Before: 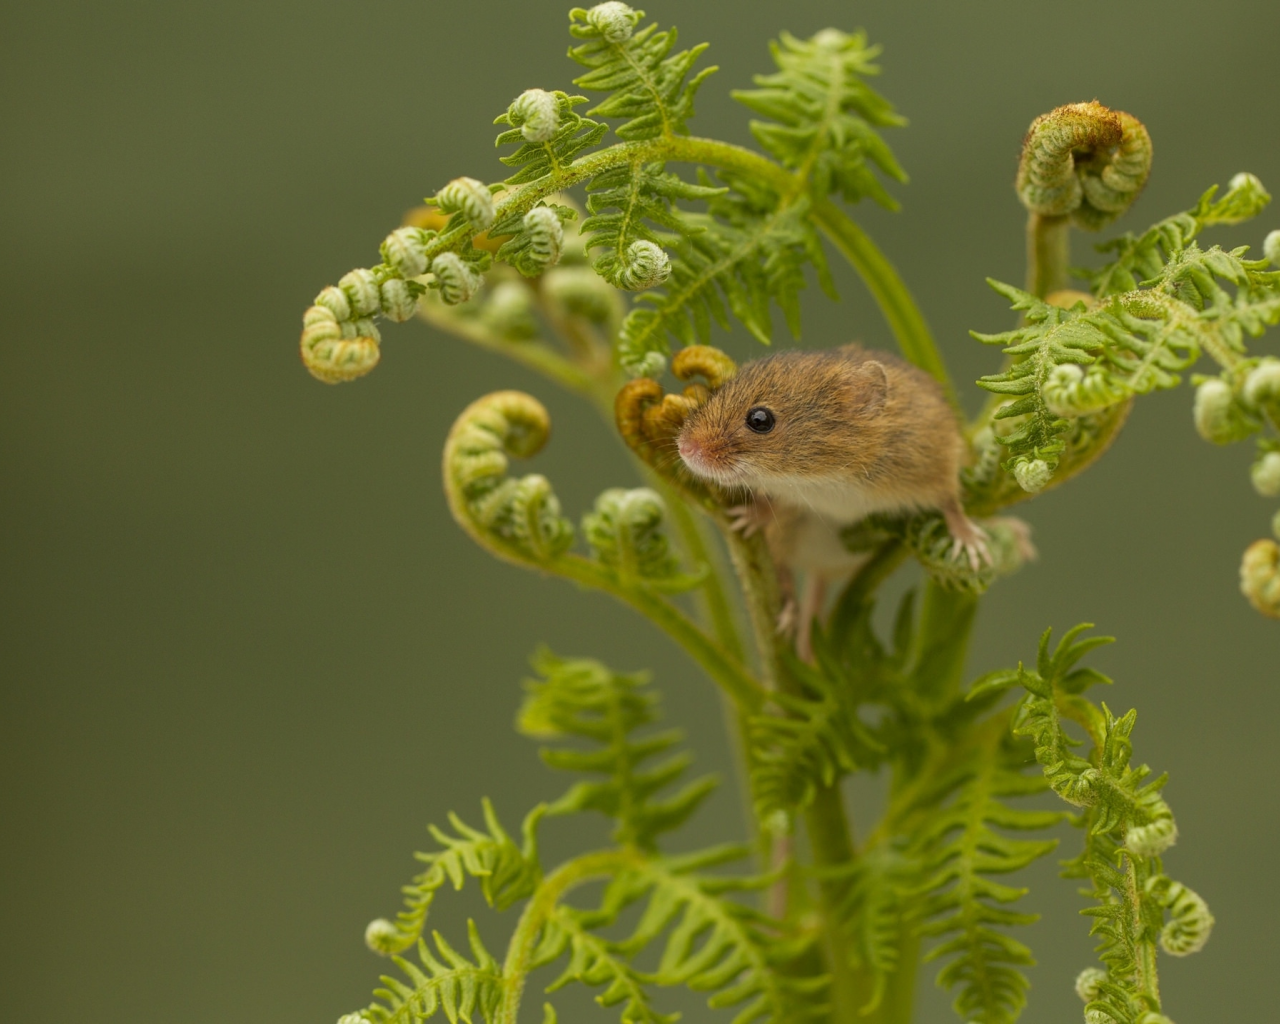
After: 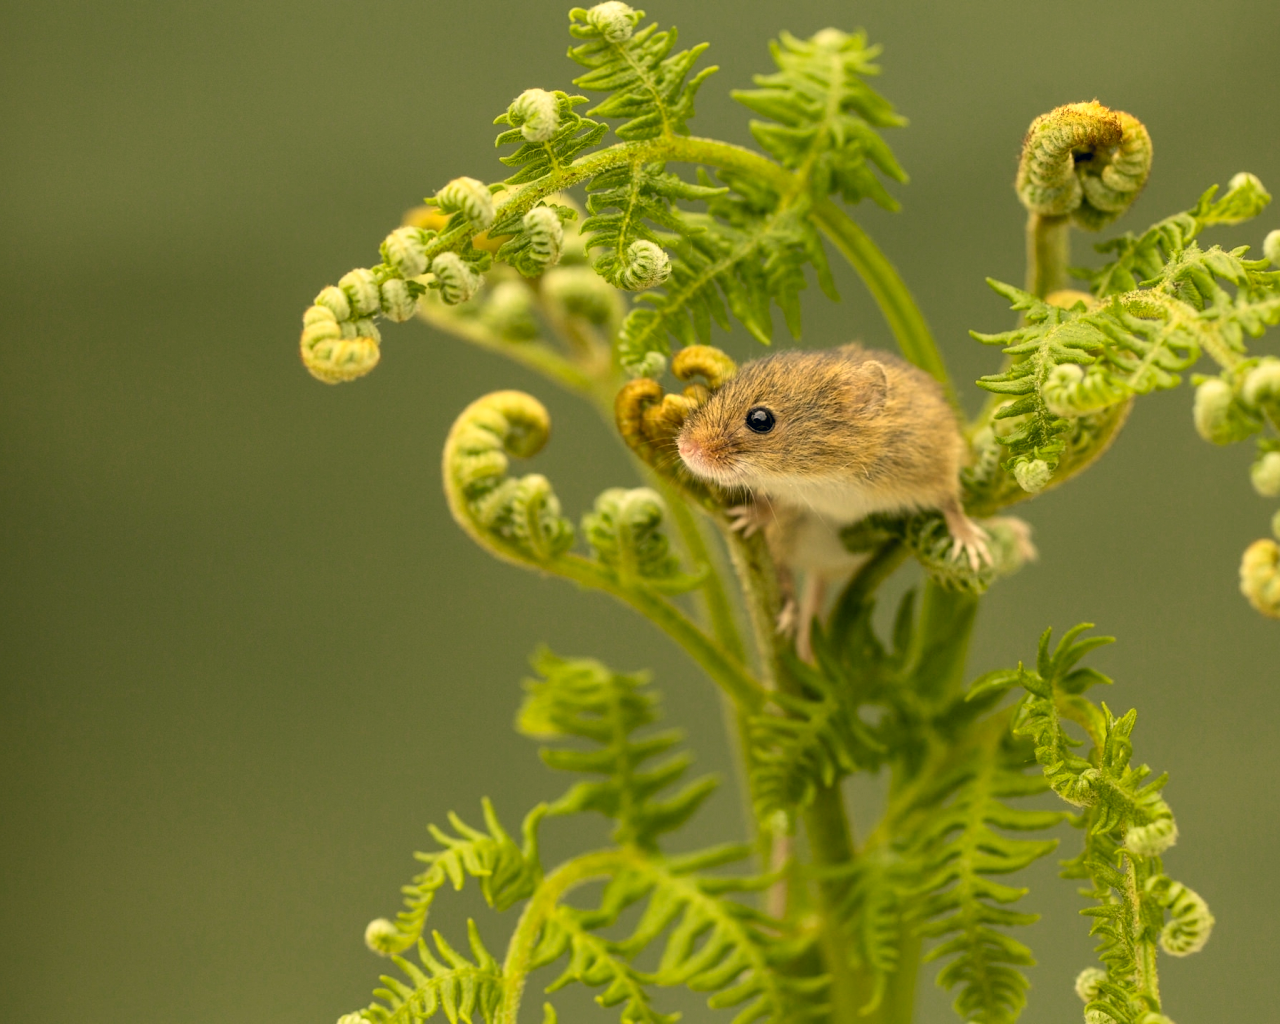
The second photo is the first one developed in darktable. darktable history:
contrast brightness saturation: contrast 0.2, brightness 0.15, saturation 0.14
white balance: red 1.122, green 1.093
color correction: highlights a* 5.38, highlights b* 5.3, shadows a* -4.26, shadows b* -5.11
exposure: black level correction -0.014, exposure -0.193 EV, compensate highlight preservation false
levels: levels [0.073, 0.497, 0.972]
tone curve: color space Lab, linked channels, preserve colors none
color zones: curves: ch0 [(0, 0.558) (0.143, 0.548) (0.286, 0.447) (0.429, 0.259) (0.571, 0.5) (0.714, 0.5) (0.857, 0.593) (1, 0.558)]; ch1 [(0, 0.543) (0.01, 0.544) (0.12, 0.492) (0.248, 0.458) (0.5, 0.534) (0.748, 0.5) (0.99, 0.469) (1, 0.543)]; ch2 [(0, 0.507) (0.143, 0.522) (0.286, 0.505) (0.429, 0.5) (0.571, 0.5) (0.714, 0.5) (0.857, 0.5) (1, 0.507)]
base curve: curves: ch0 [(0.017, 0) (0.425, 0.441) (0.844, 0.933) (1, 1)], preserve colors none
